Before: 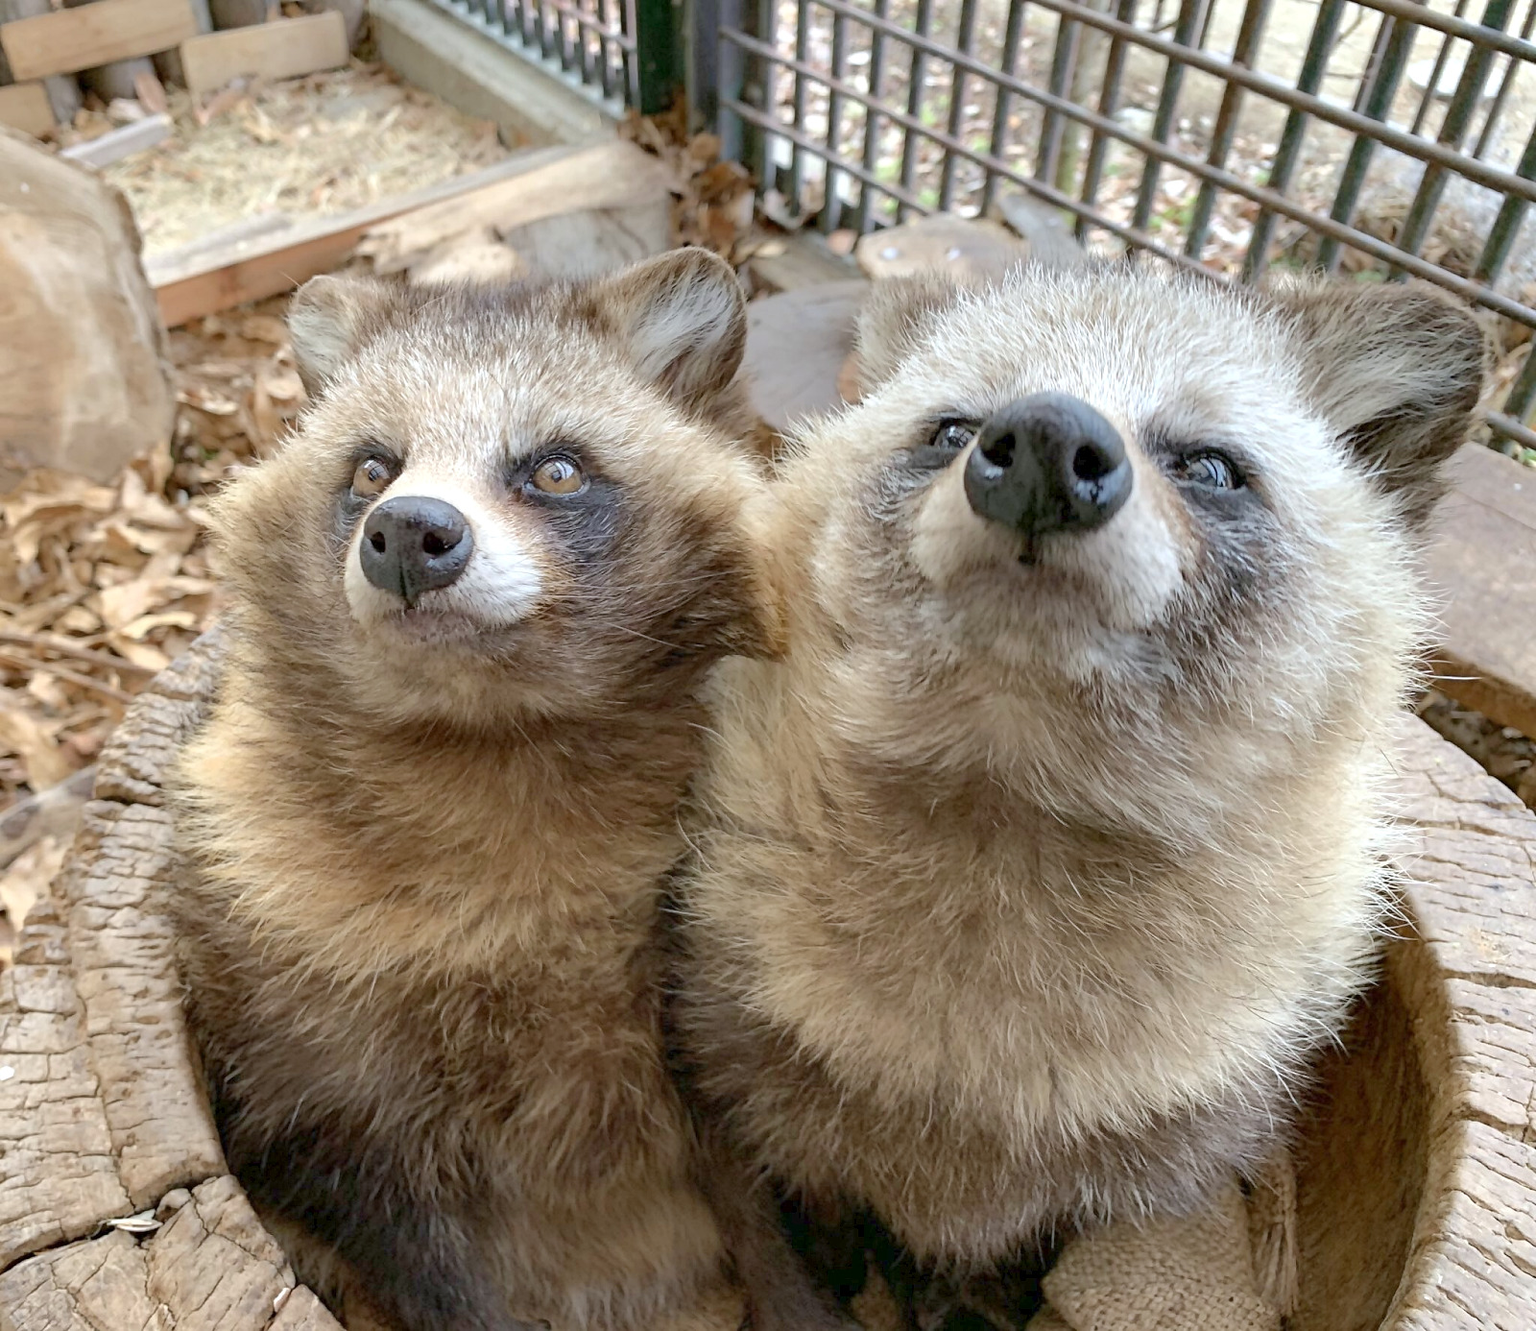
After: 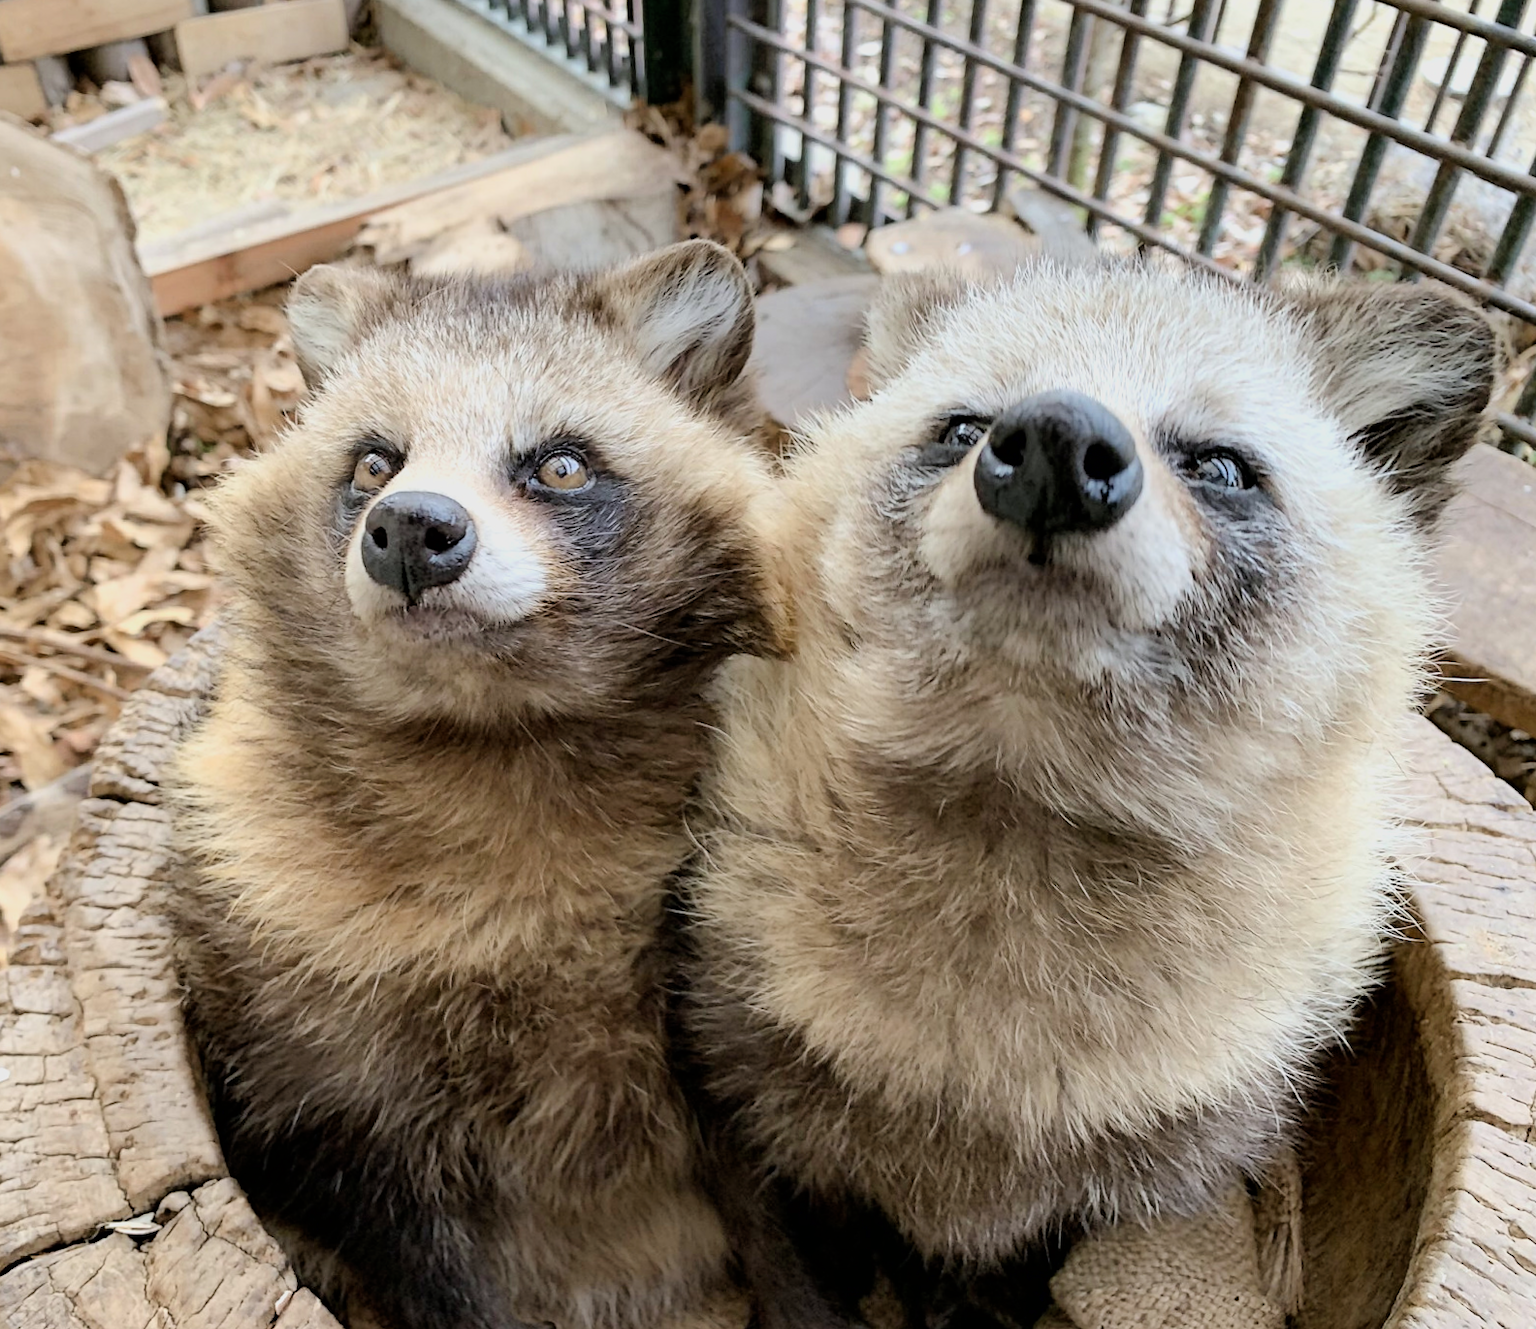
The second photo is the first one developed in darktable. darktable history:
crop: bottom 0.071%
rotate and perspective: rotation 0.174°, lens shift (vertical) 0.013, lens shift (horizontal) 0.019, shear 0.001, automatic cropping original format, crop left 0.007, crop right 0.991, crop top 0.016, crop bottom 0.997
filmic rgb: hardness 4.17, contrast 1.364, color science v6 (2022)
